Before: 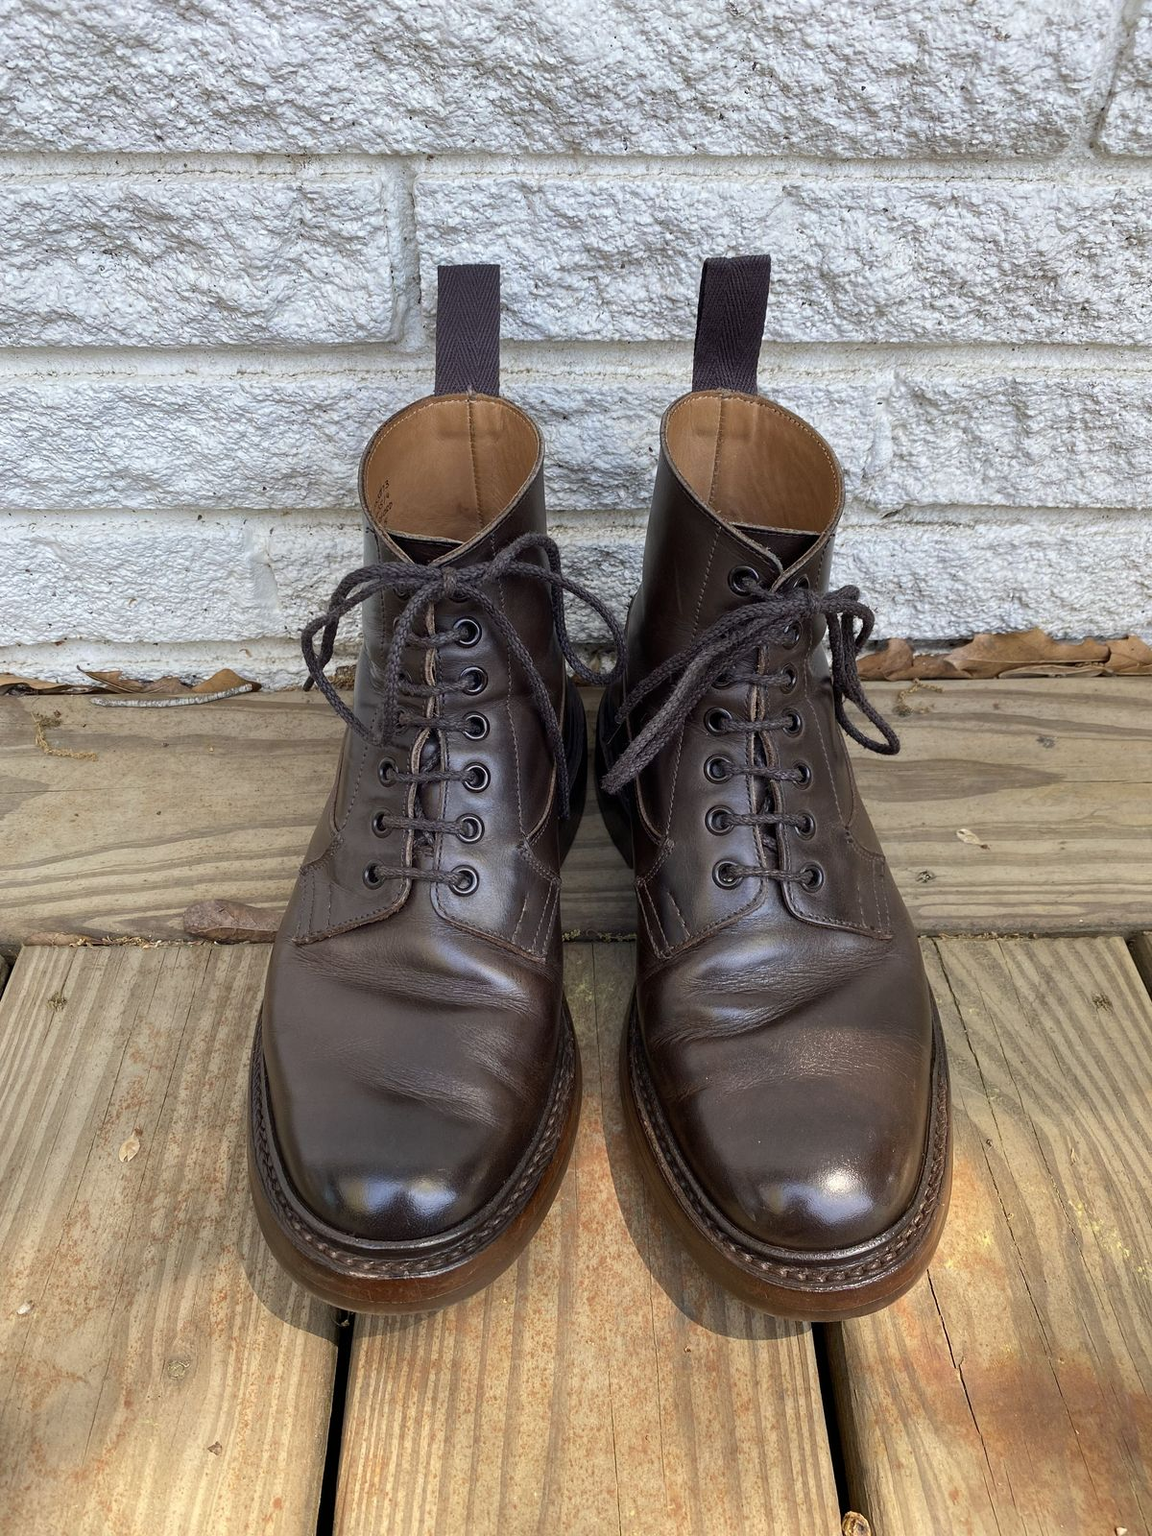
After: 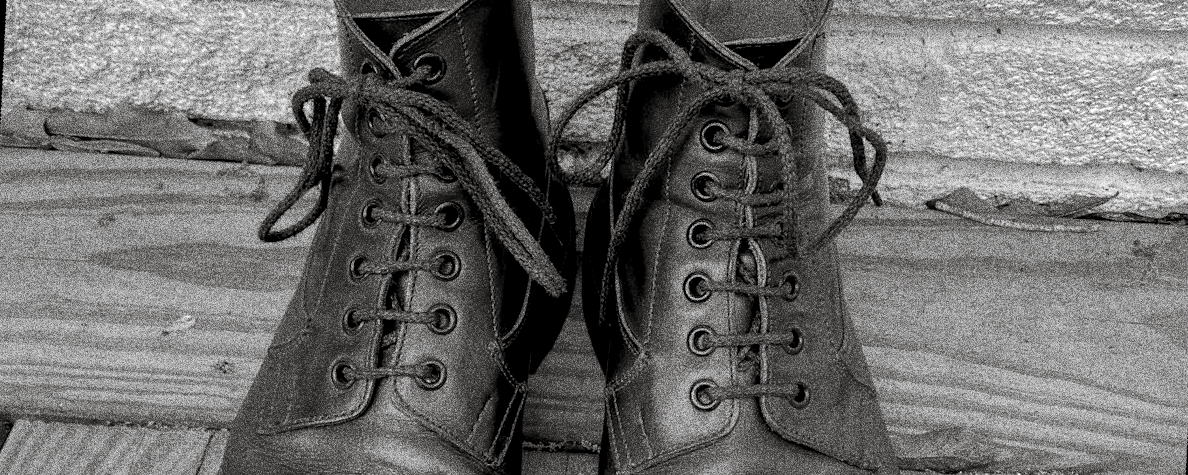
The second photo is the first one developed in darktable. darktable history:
monochrome: a 32, b 64, size 2.3
grain: coarseness 30.02 ISO, strength 100%
shadows and highlights: shadows 40, highlights -60
crop and rotate: angle 16.12°, top 30.835%, bottom 35.653%
exposure: black level correction 0.007, exposure 0.093 EV, compensate highlight preservation false
rotate and perspective: rotation 13.27°, automatic cropping off
split-toning: shadows › hue 36°, shadows › saturation 0.05, highlights › hue 10.8°, highlights › saturation 0.15, compress 40%
local contrast: on, module defaults
